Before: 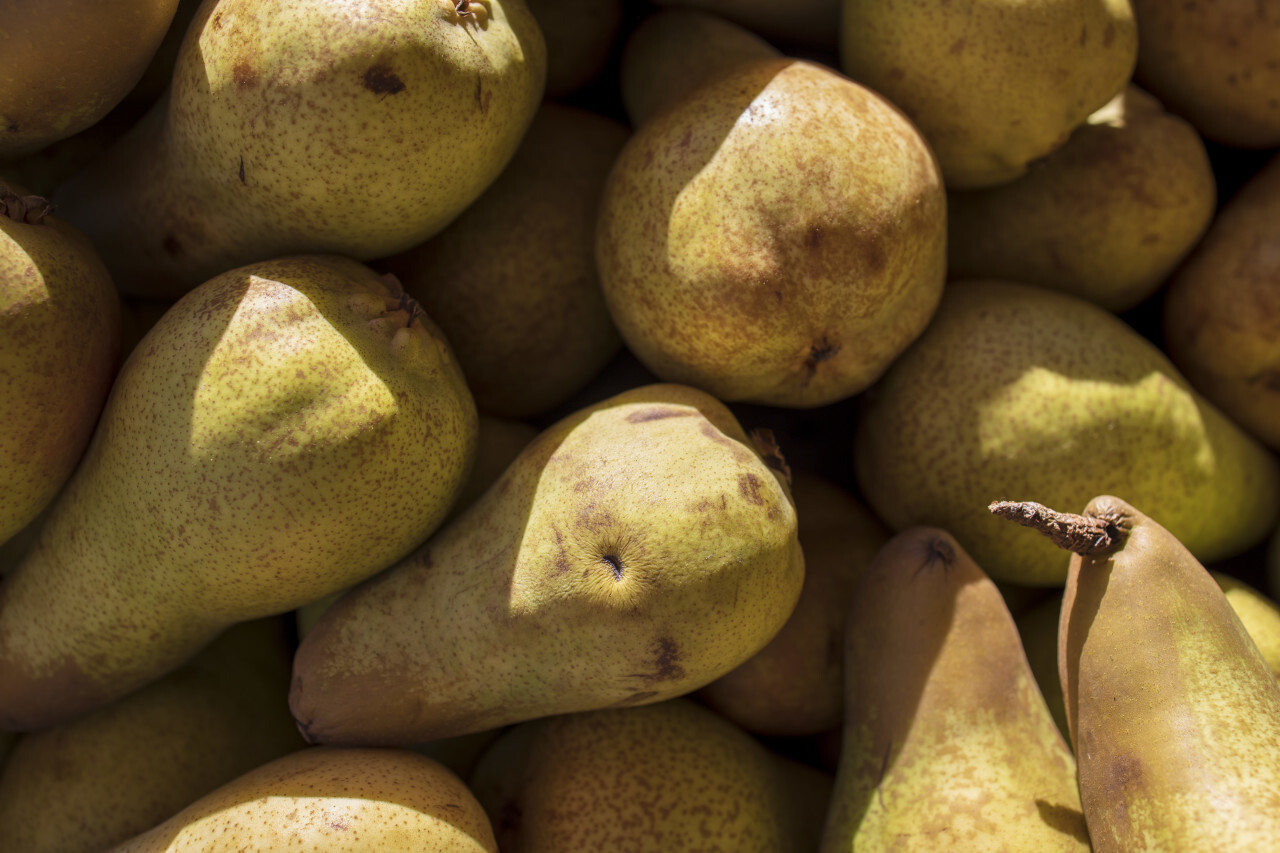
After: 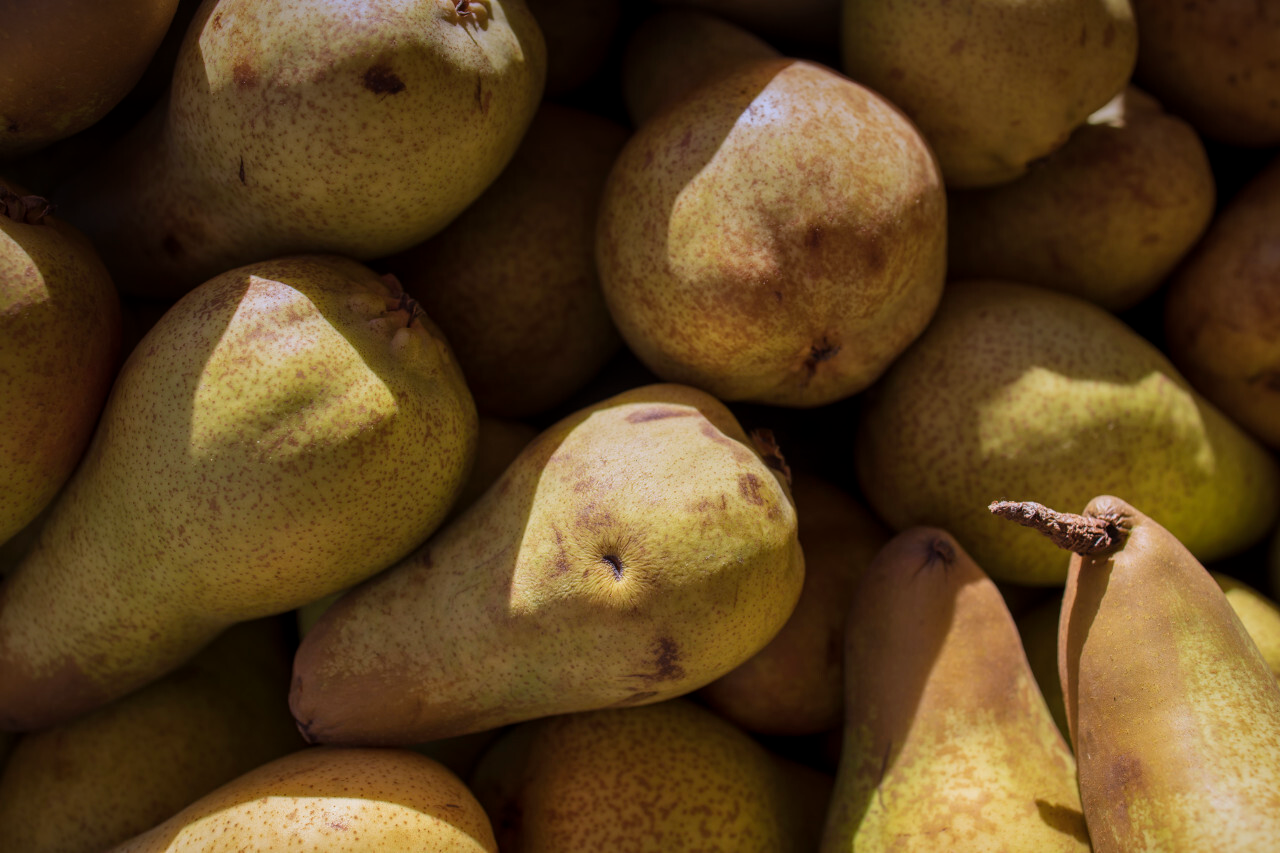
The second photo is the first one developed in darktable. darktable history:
graduated density: hue 238.83°, saturation 50%
vignetting: fall-off start 80.87%, fall-off radius 61.59%, brightness -0.384, saturation 0.007, center (0, 0.007), automatic ratio true, width/height ratio 1.418
